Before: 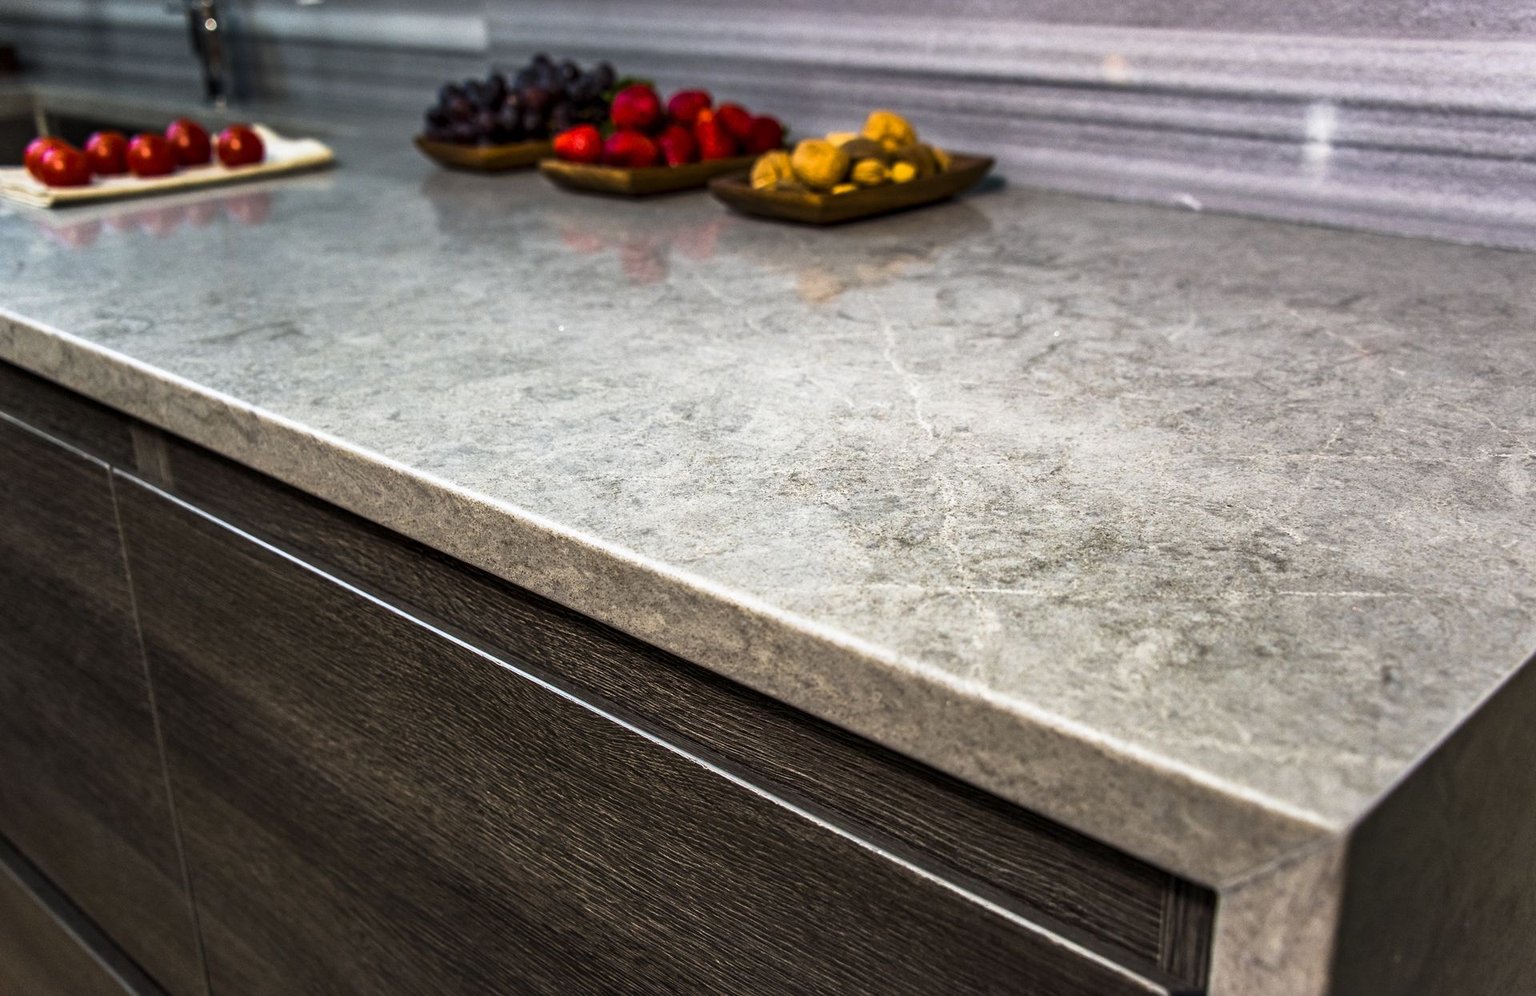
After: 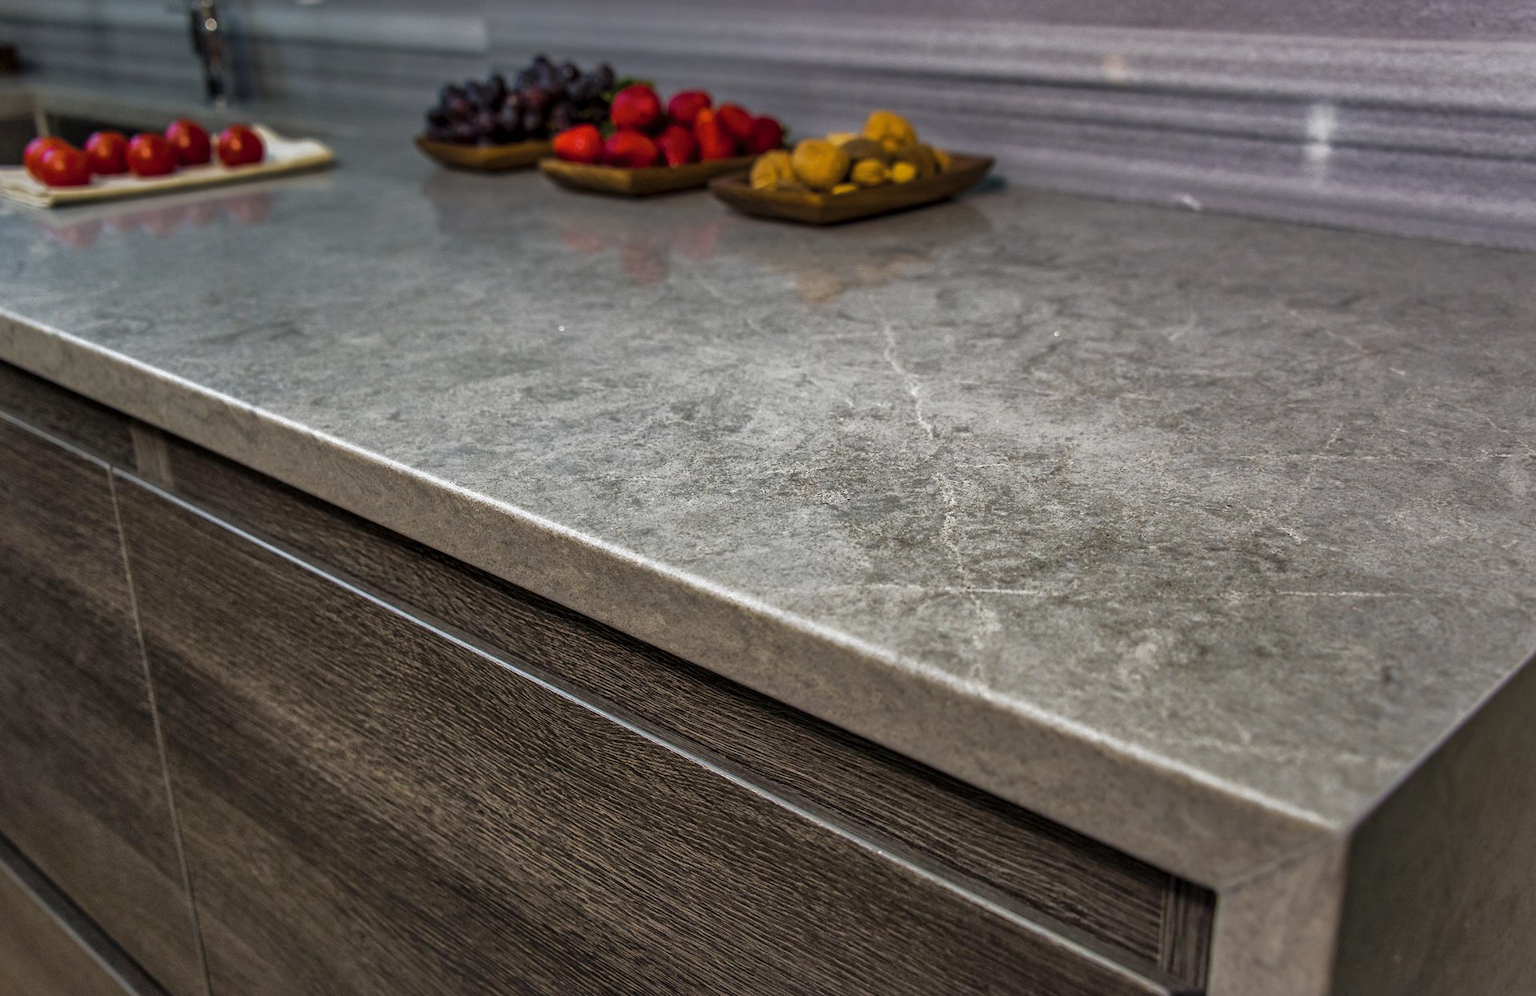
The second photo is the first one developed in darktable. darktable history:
shadows and highlights: shadows 60, highlights -60
base curve: curves: ch0 [(0, 0) (0.826, 0.587) (1, 1)]
